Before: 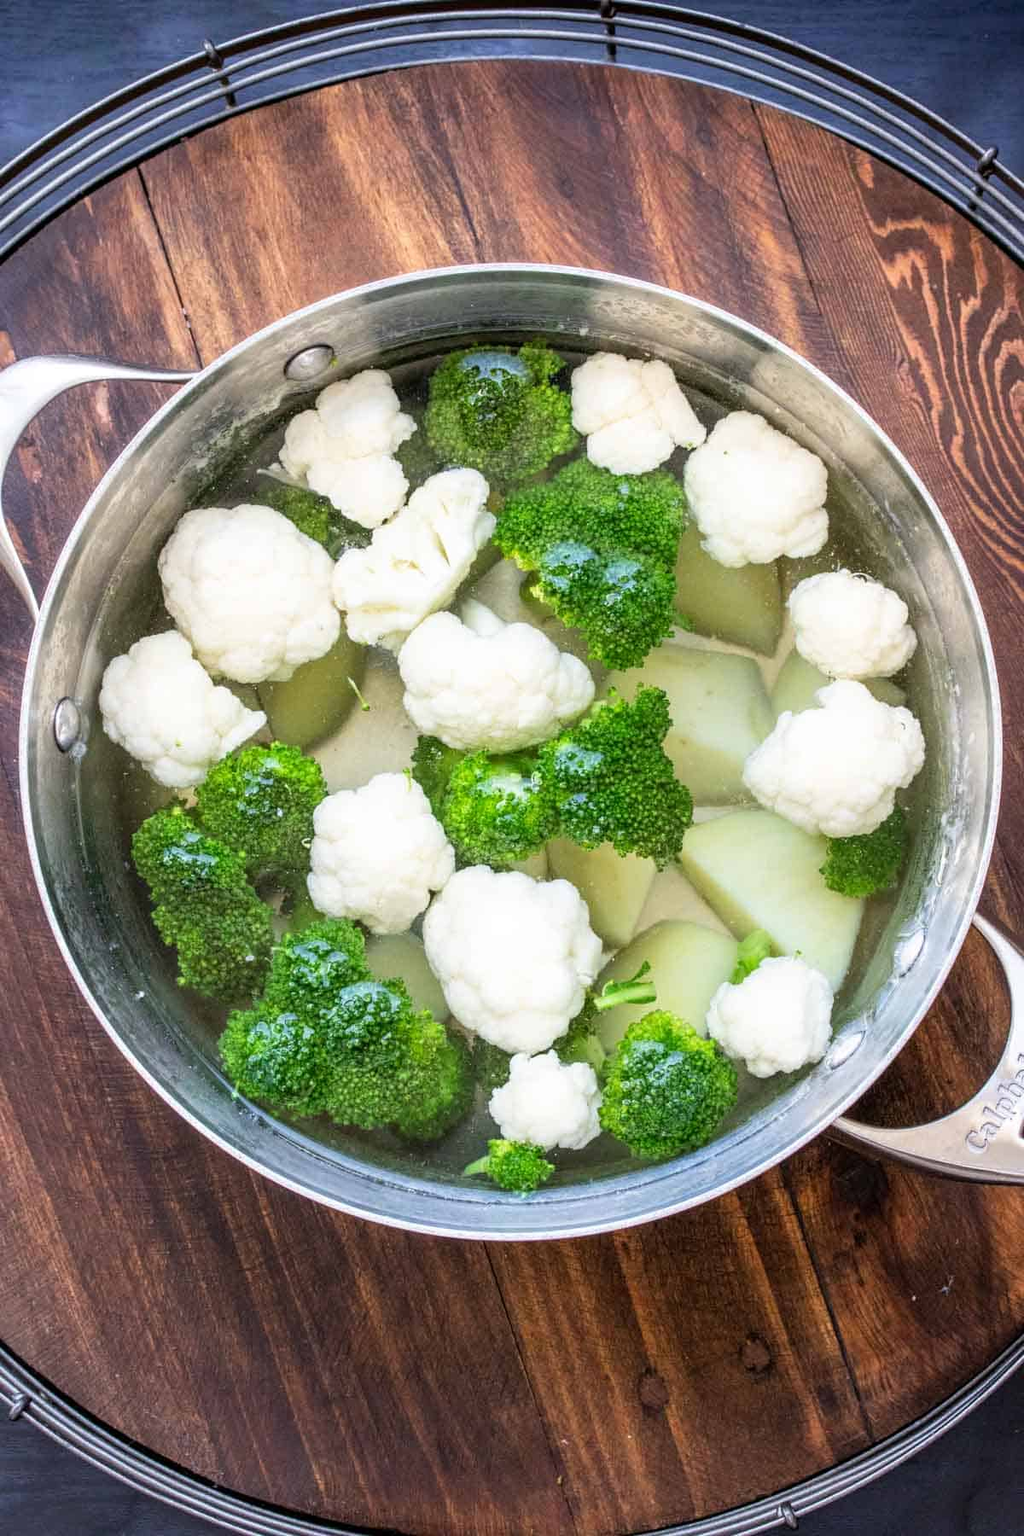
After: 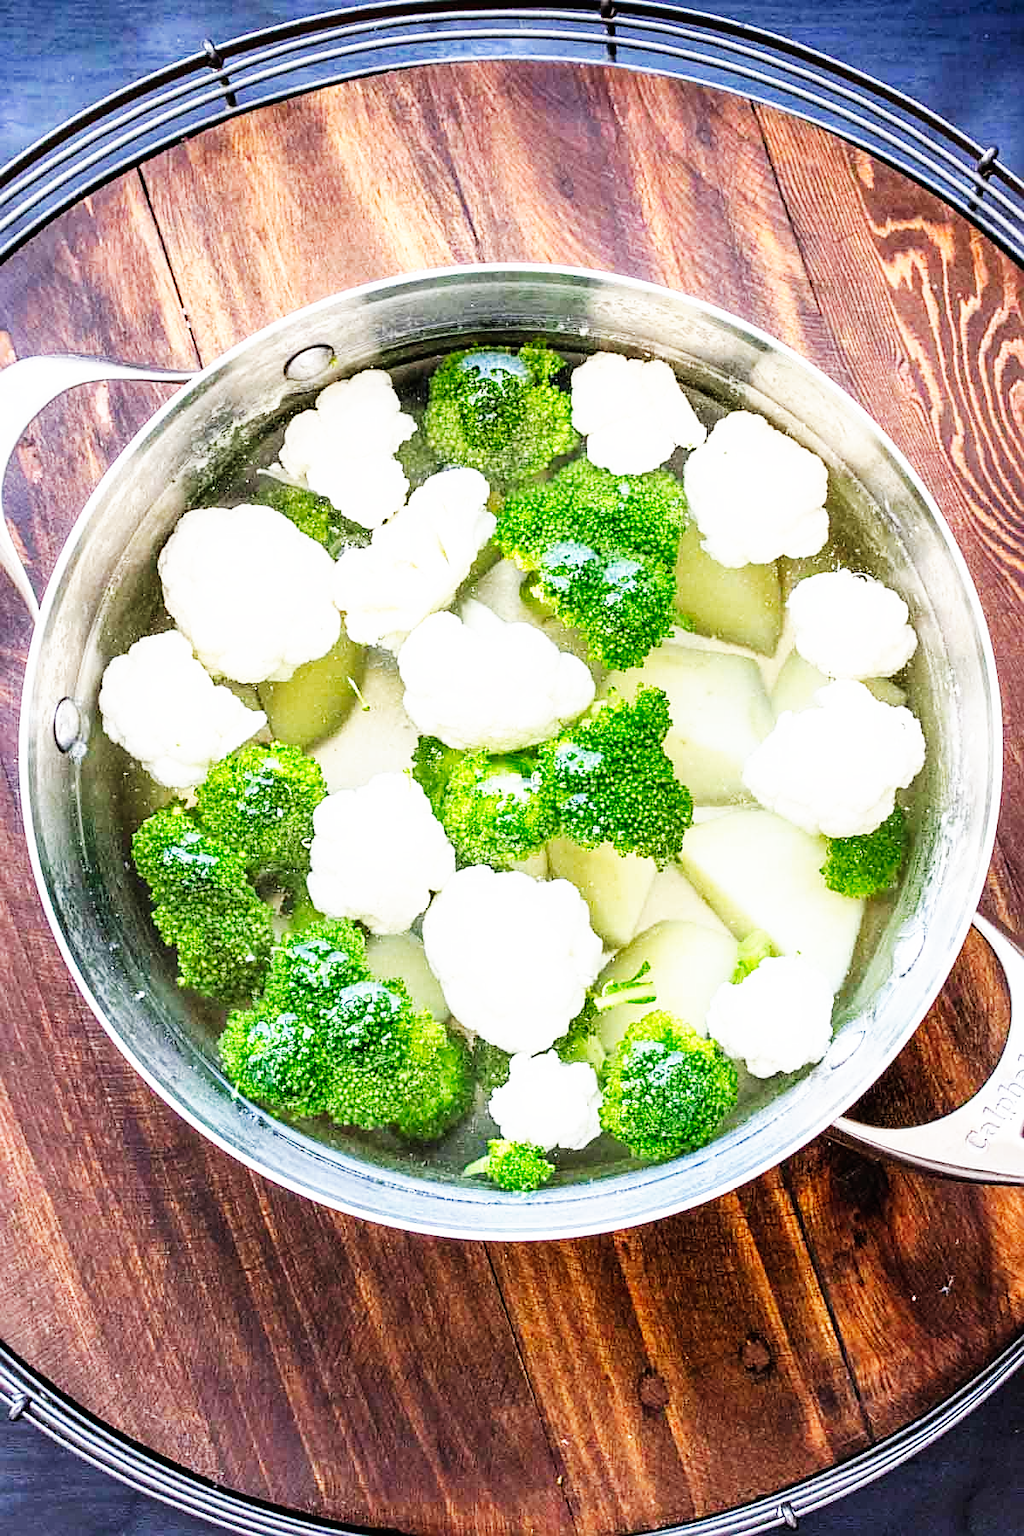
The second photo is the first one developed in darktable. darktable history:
shadows and highlights: shadows 25.63, highlights -24.78
base curve: curves: ch0 [(0, 0) (0.007, 0.004) (0.027, 0.03) (0.046, 0.07) (0.207, 0.54) (0.442, 0.872) (0.673, 0.972) (1, 1)], preserve colors none
sharpen: on, module defaults
